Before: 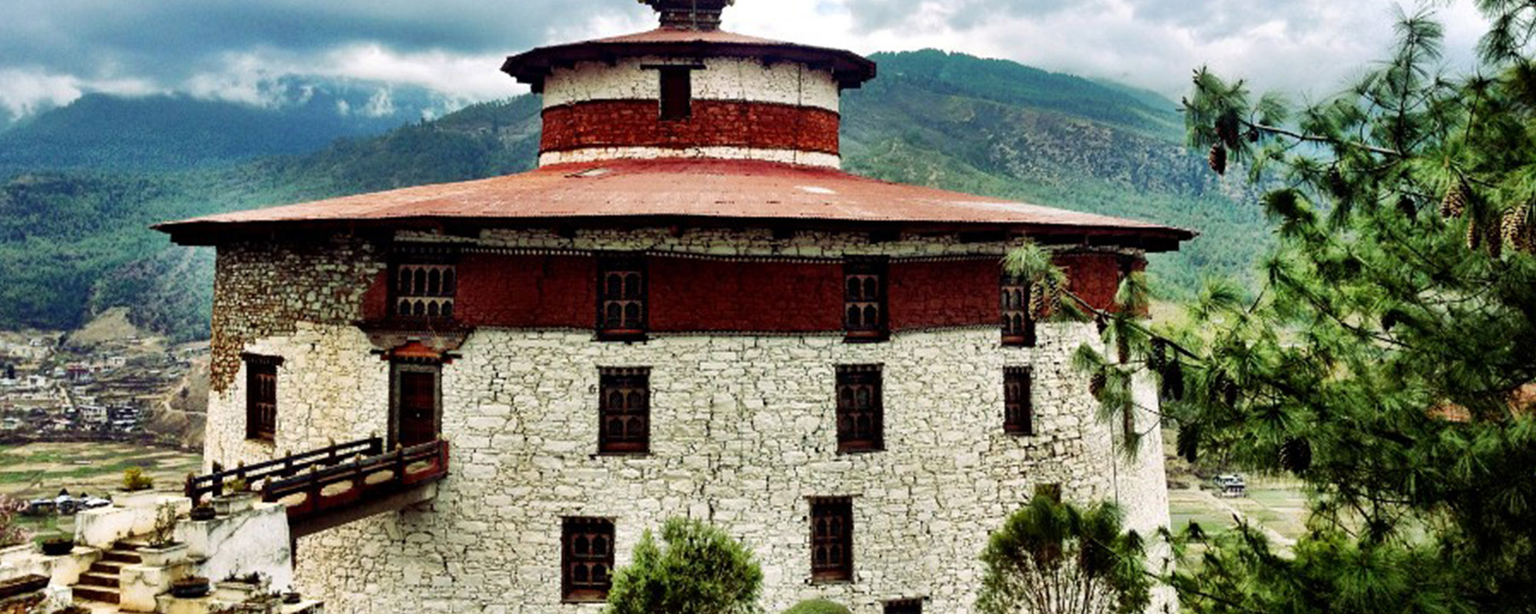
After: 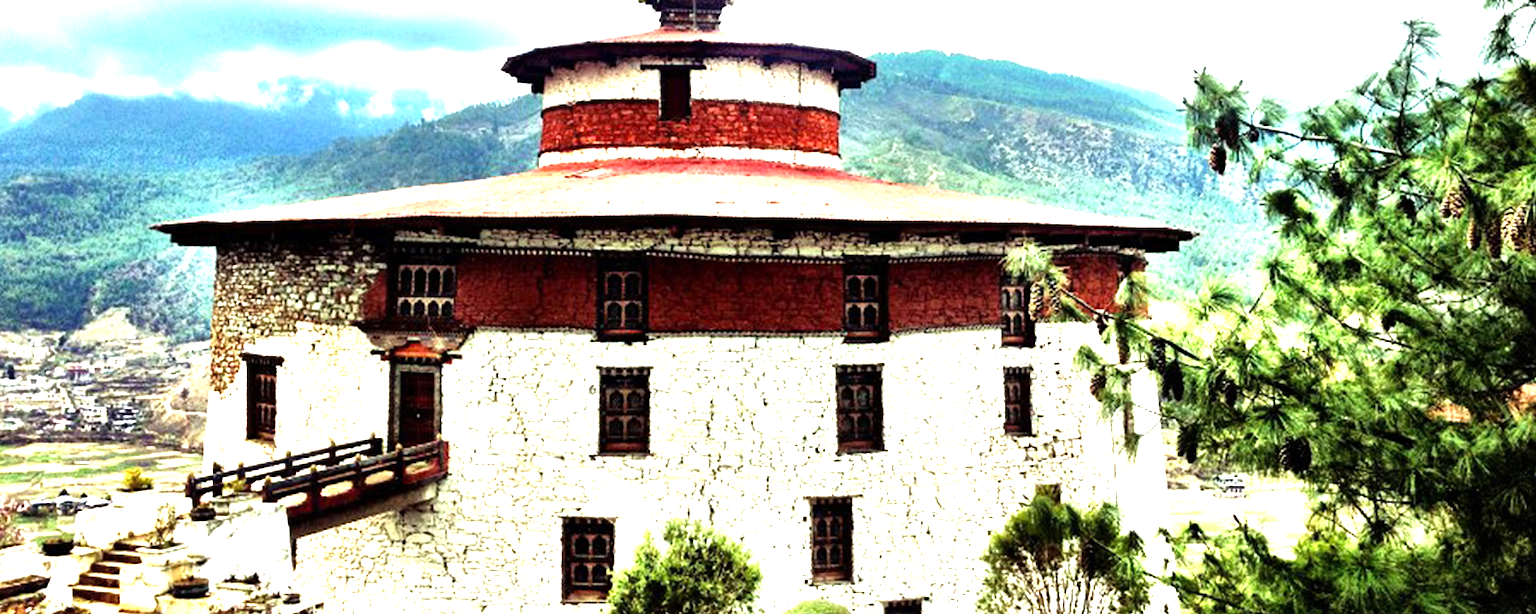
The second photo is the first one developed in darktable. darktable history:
tone equalizer: -8 EV -0.781 EV, -7 EV -0.698 EV, -6 EV -0.634 EV, -5 EV -0.37 EV, -3 EV 0.396 EV, -2 EV 0.6 EV, -1 EV 0.688 EV, +0 EV 0.78 EV
exposure: exposure 1.068 EV, compensate highlight preservation false
